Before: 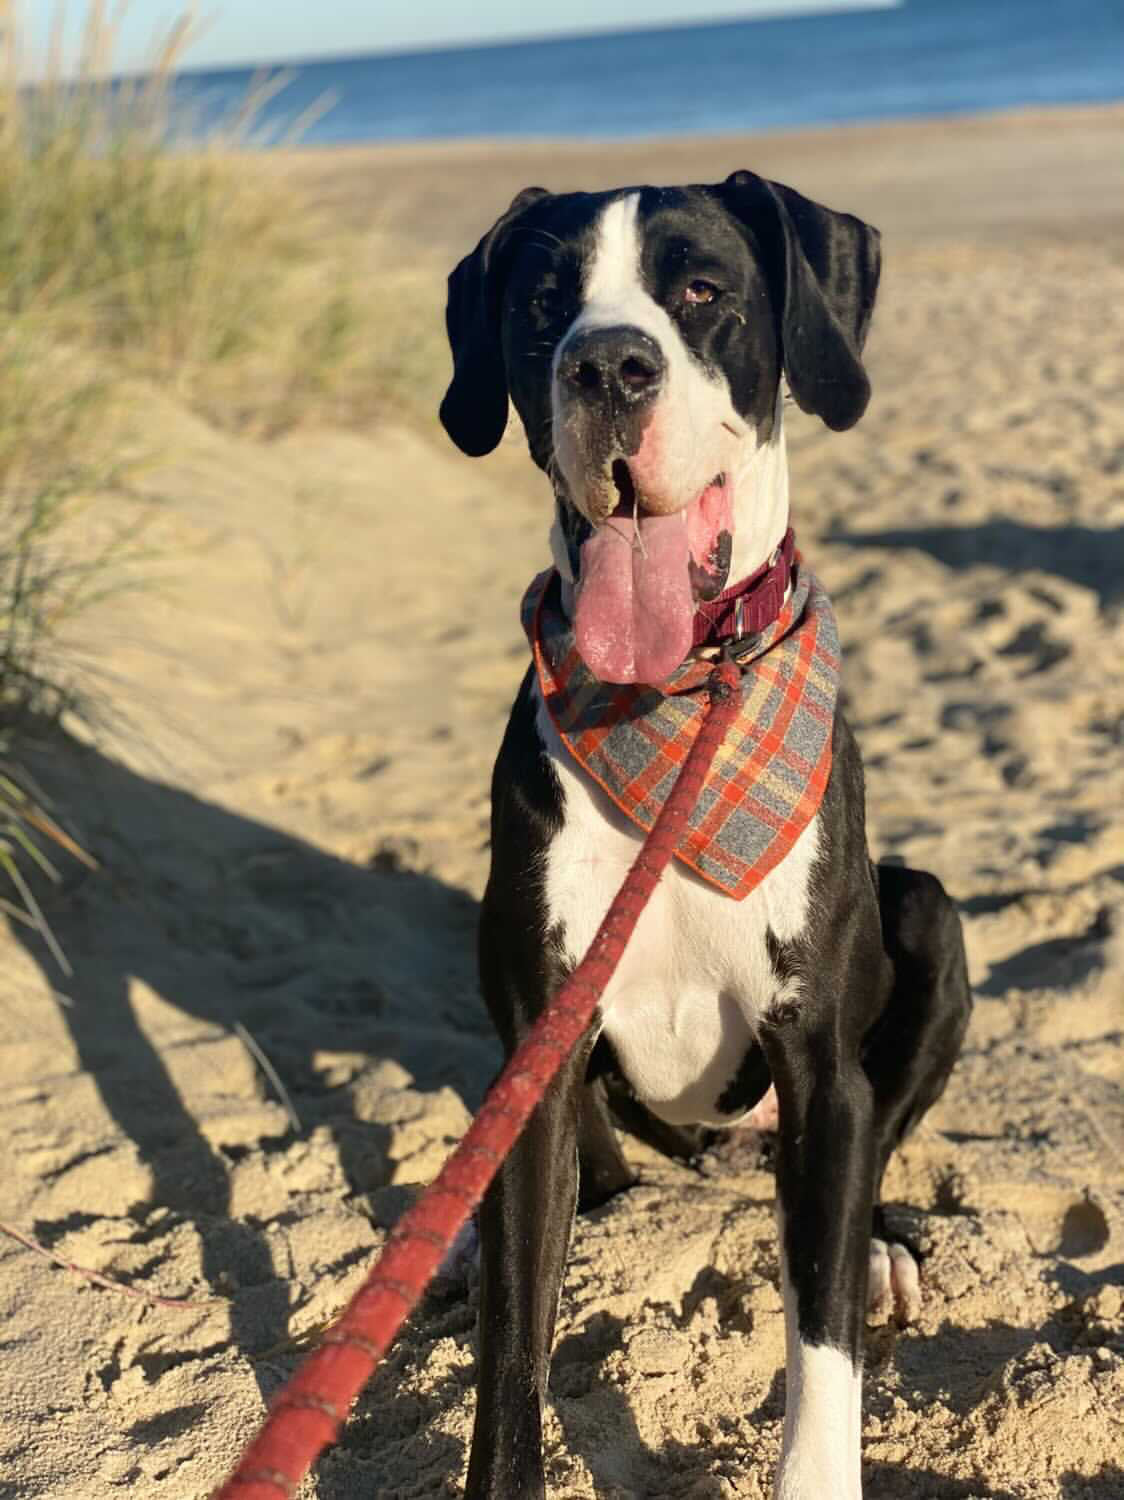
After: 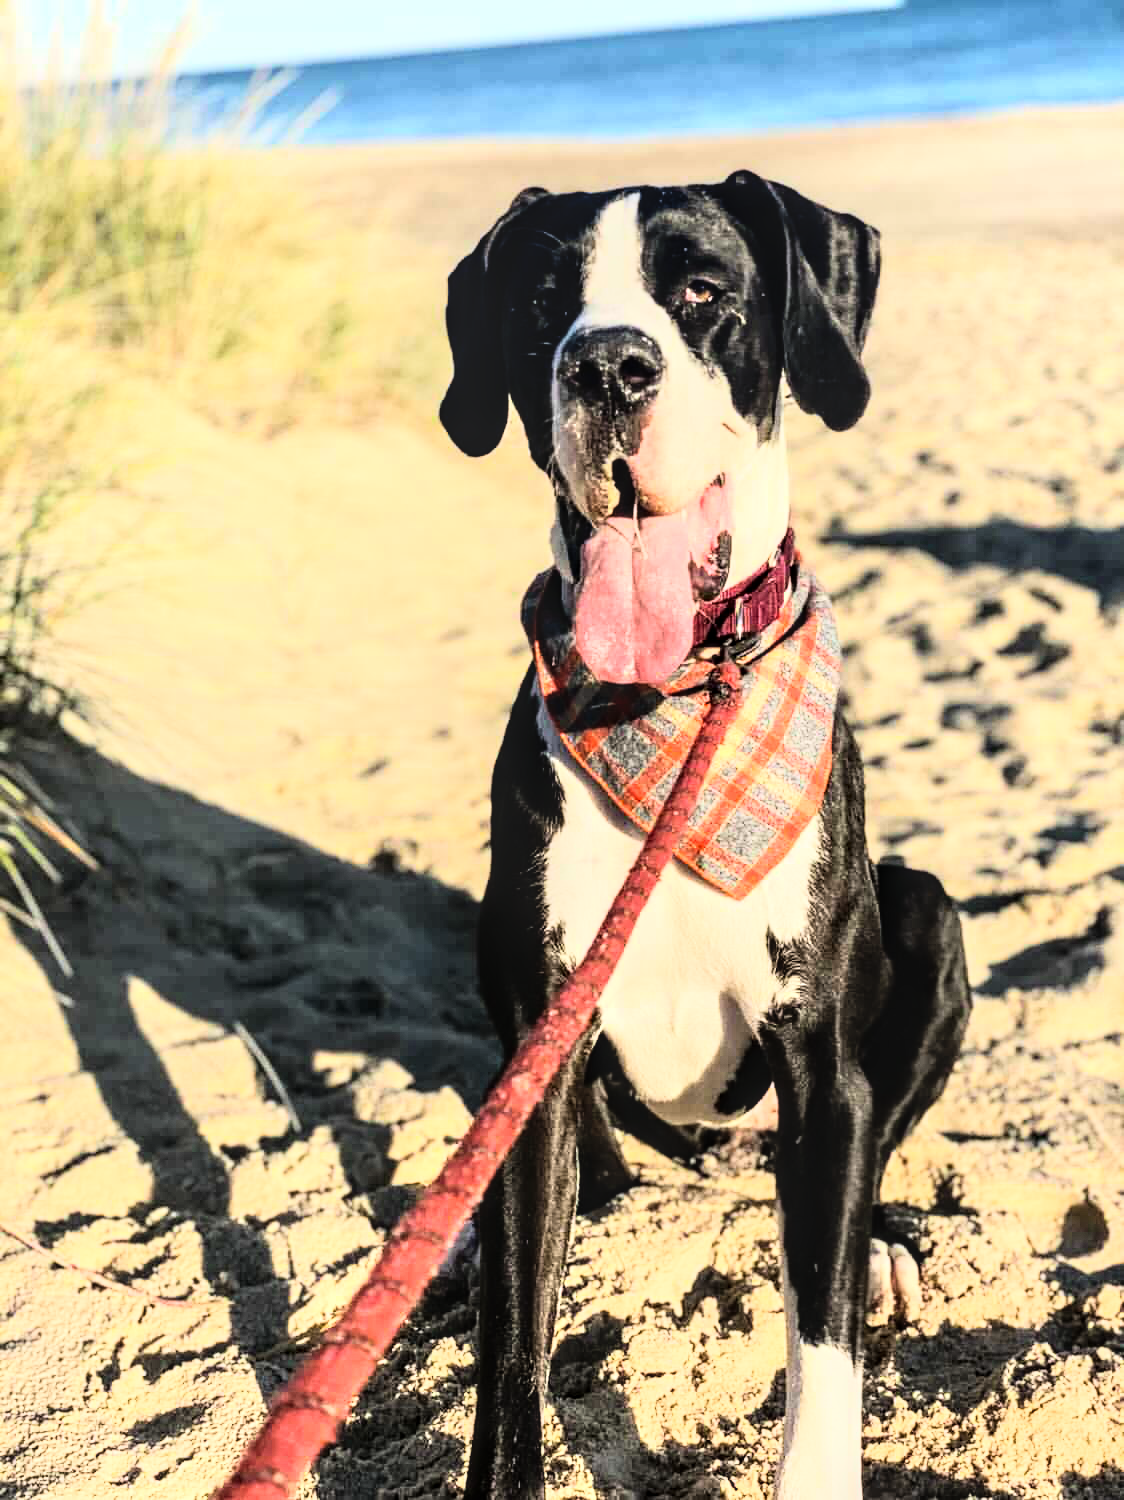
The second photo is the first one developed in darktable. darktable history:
rgb curve: curves: ch0 [(0, 0) (0.21, 0.15) (0.24, 0.21) (0.5, 0.75) (0.75, 0.96) (0.89, 0.99) (1, 1)]; ch1 [(0, 0.02) (0.21, 0.13) (0.25, 0.2) (0.5, 0.67) (0.75, 0.9) (0.89, 0.97) (1, 1)]; ch2 [(0, 0.02) (0.21, 0.13) (0.25, 0.2) (0.5, 0.67) (0.75, 0.9) (0.89, 0.97) (1, 1)], compensate middle gray true
local contrast: highlights 61%, detail 143%, midtone range 0.428
